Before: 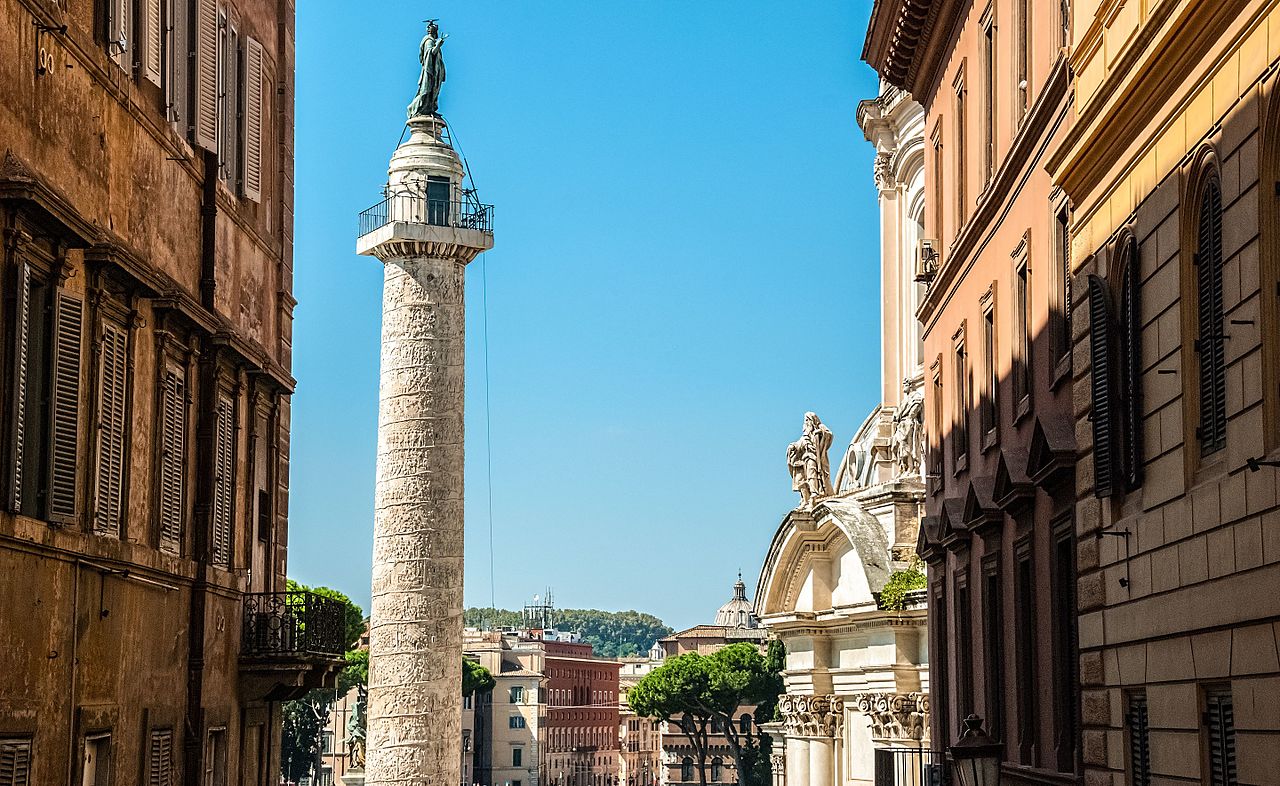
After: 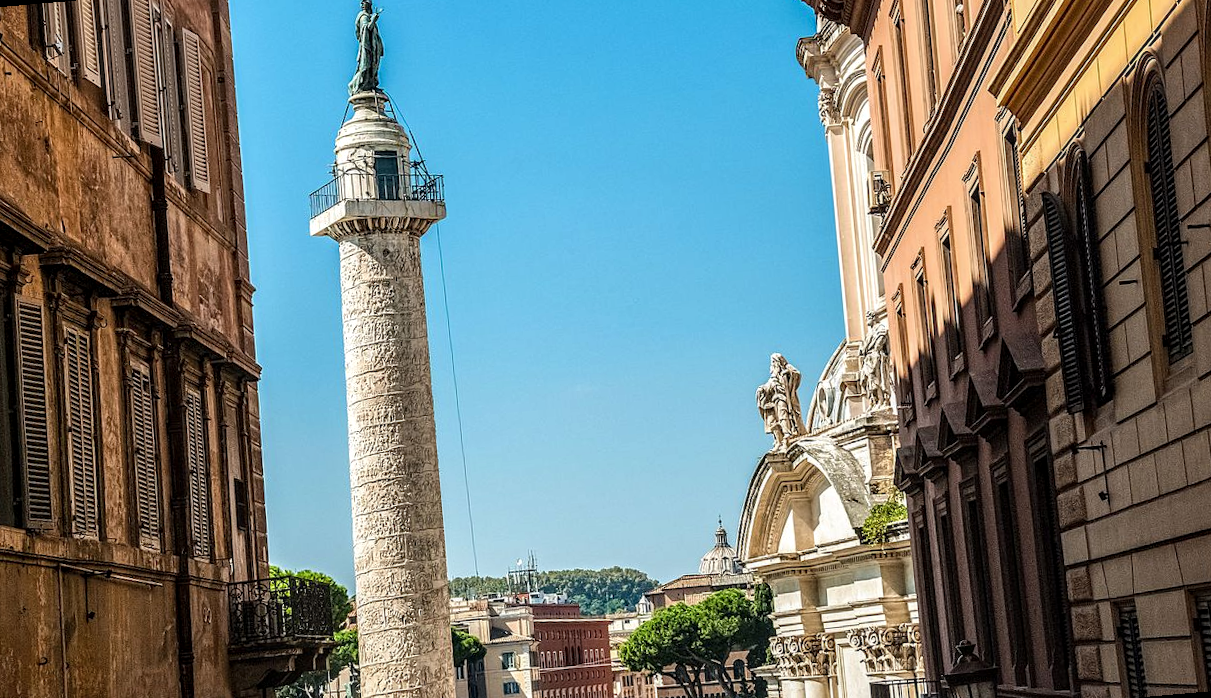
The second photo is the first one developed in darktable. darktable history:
shadows and highlights: shadows 20.55, highlights -20.99, soften with gaussian
local contrast: on, module defaults
white balance: red 1, blue 1
rotate and perspective: rotation -5°, crop left 0.05, crop right 0.952, crop top 0.11, crop bottom 0.89
